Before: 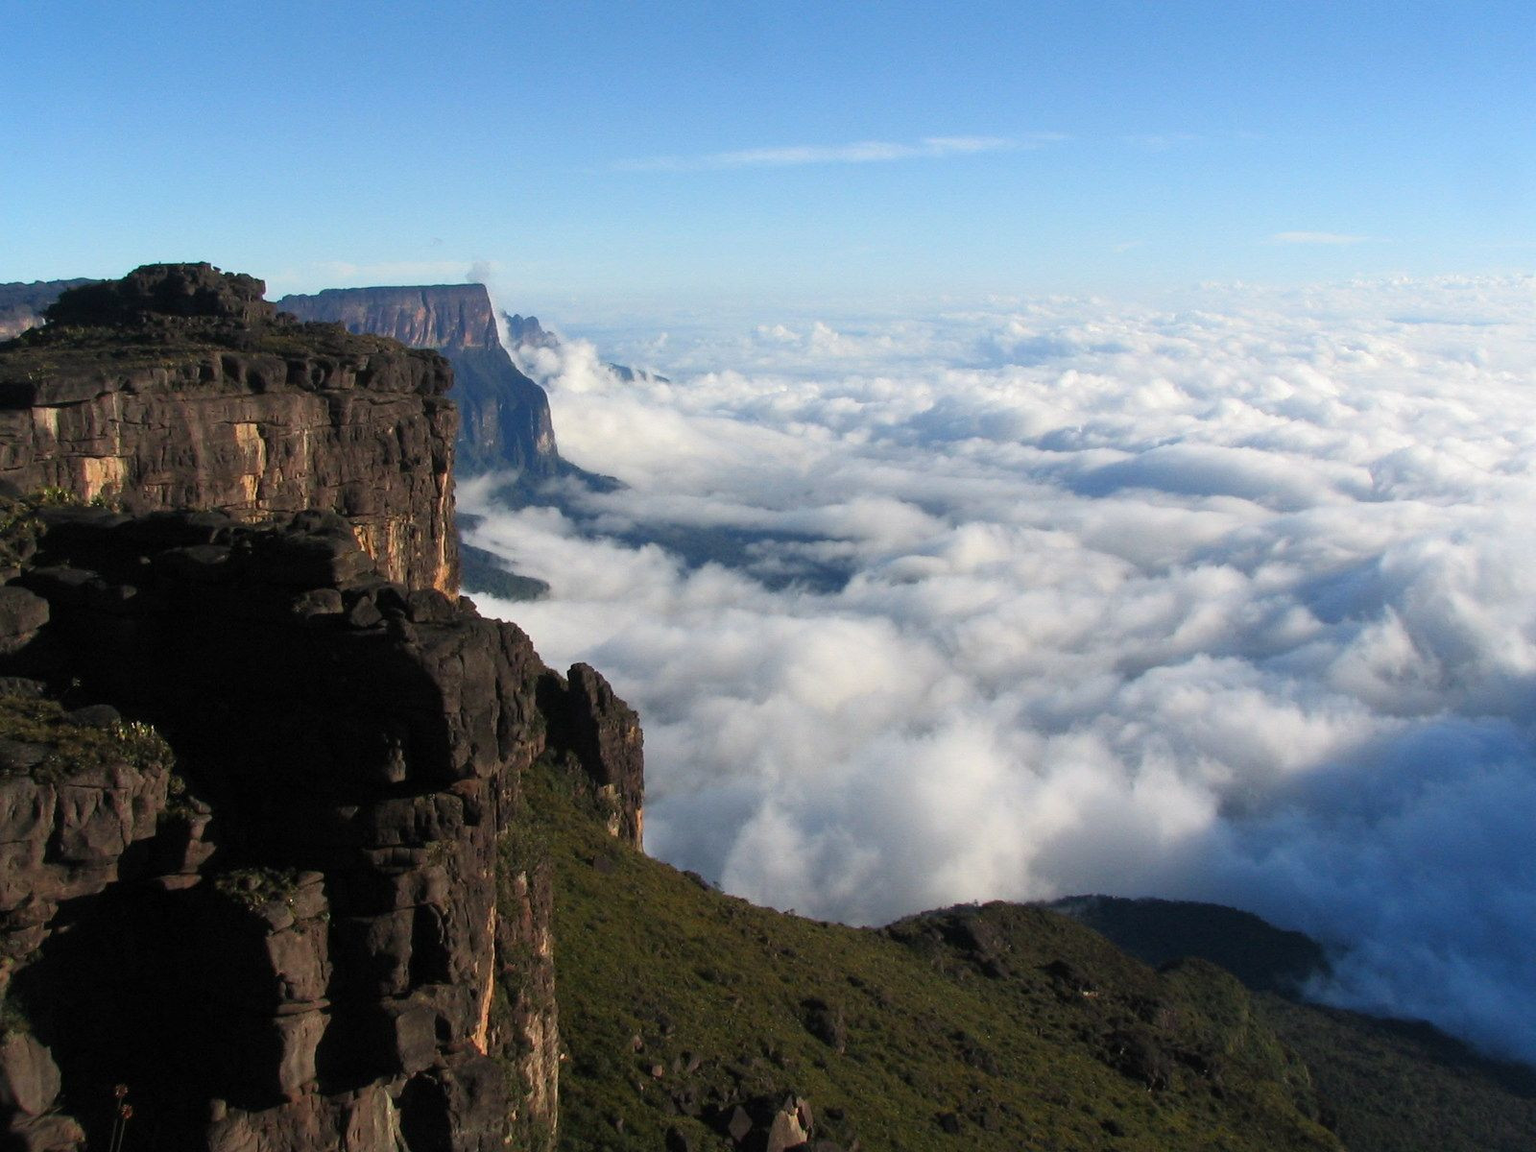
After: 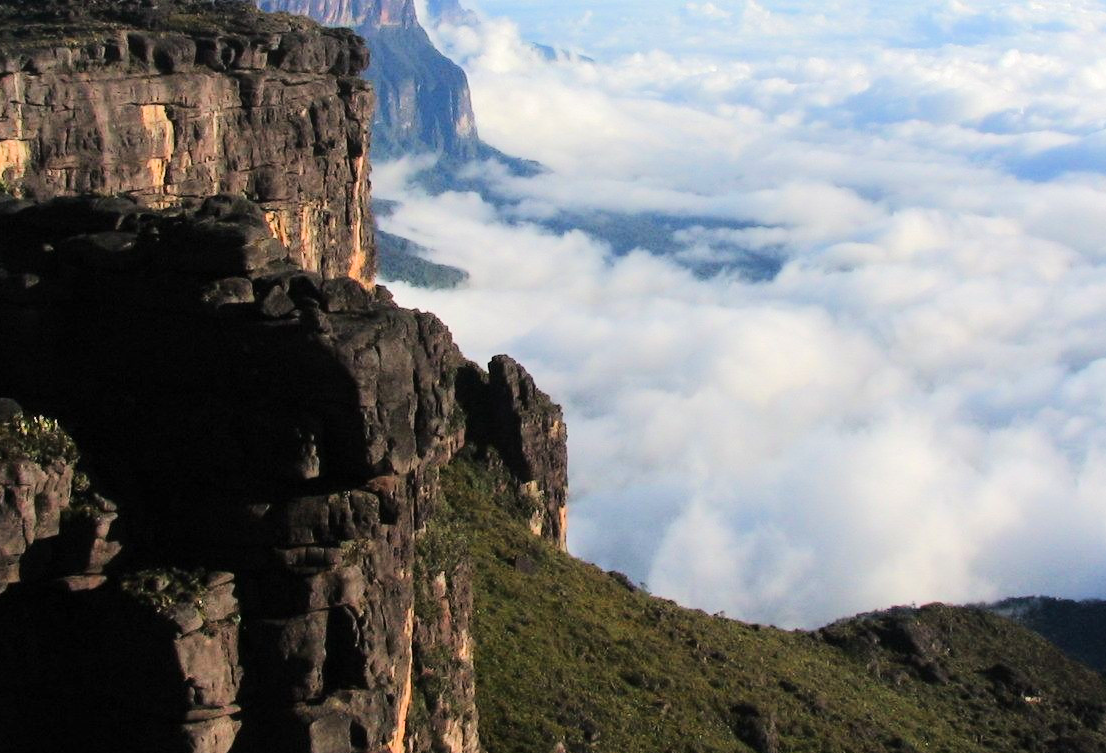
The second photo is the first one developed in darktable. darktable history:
tone equalizer: -7 EV 0.143 EV, -6 EV 0.587 EV, -5 EV 1.13 EV, -4 EV 1.3 EV, -3 EV 1.13 EV, -2 EV 0.6 EV, -1 EV 0.148 EV, edges refinement/feathering 500, mask exposure compensation -1.57 EV, preserve details no
crop: left 6.481%, top 28.013%, right 24.057%, bottom 9.066%
